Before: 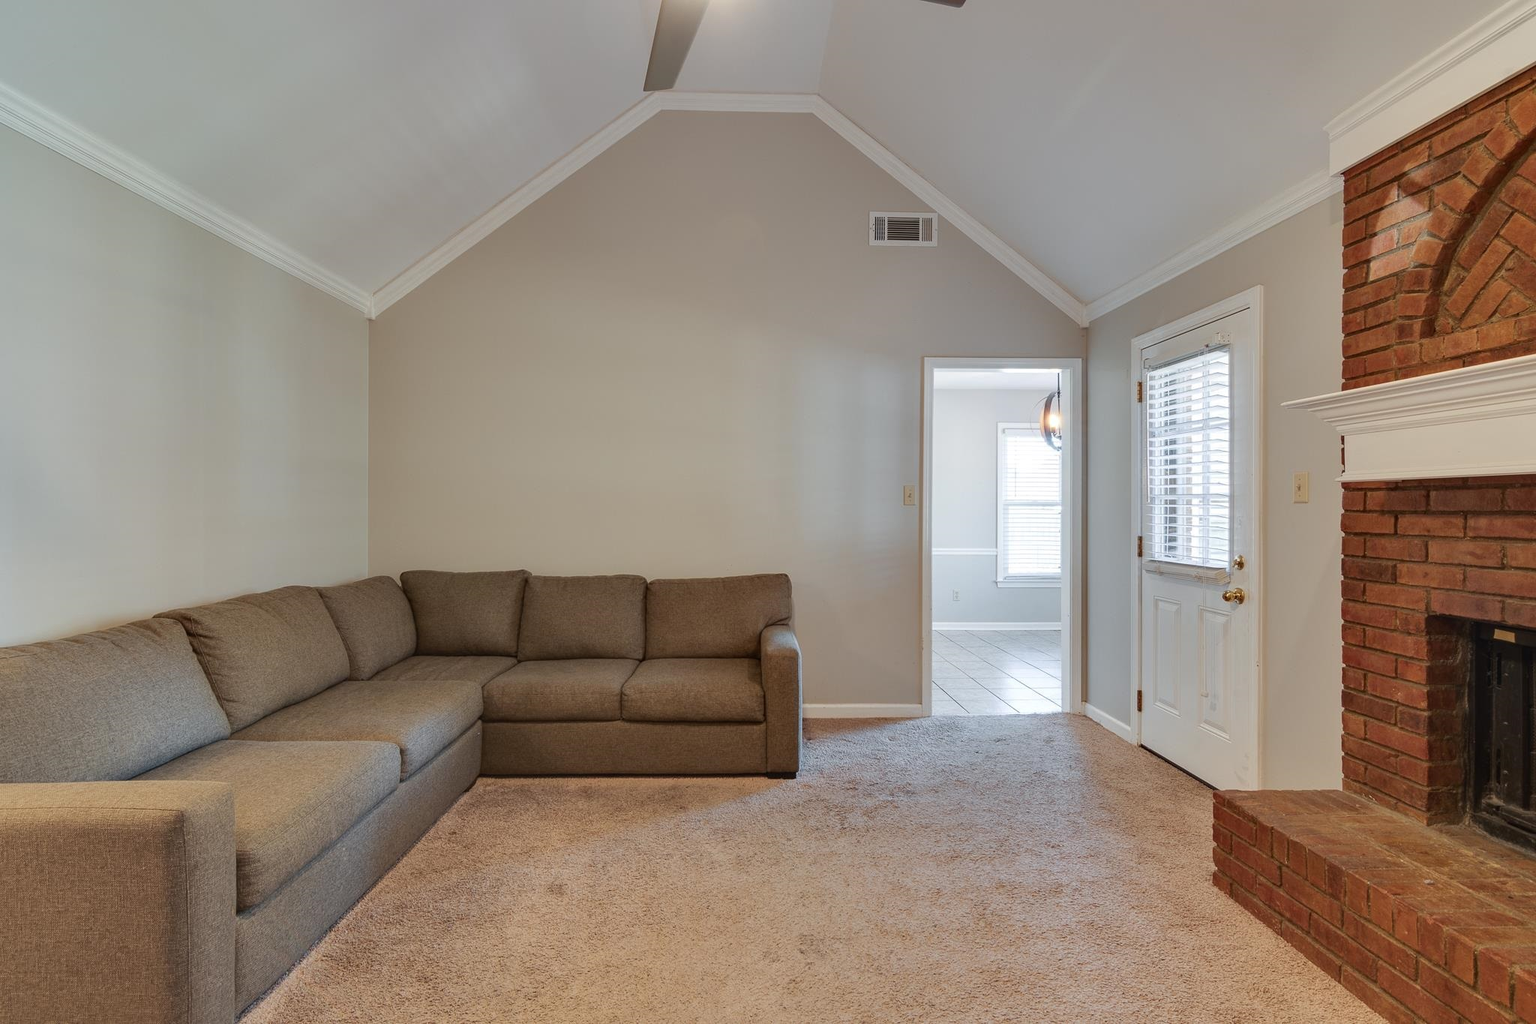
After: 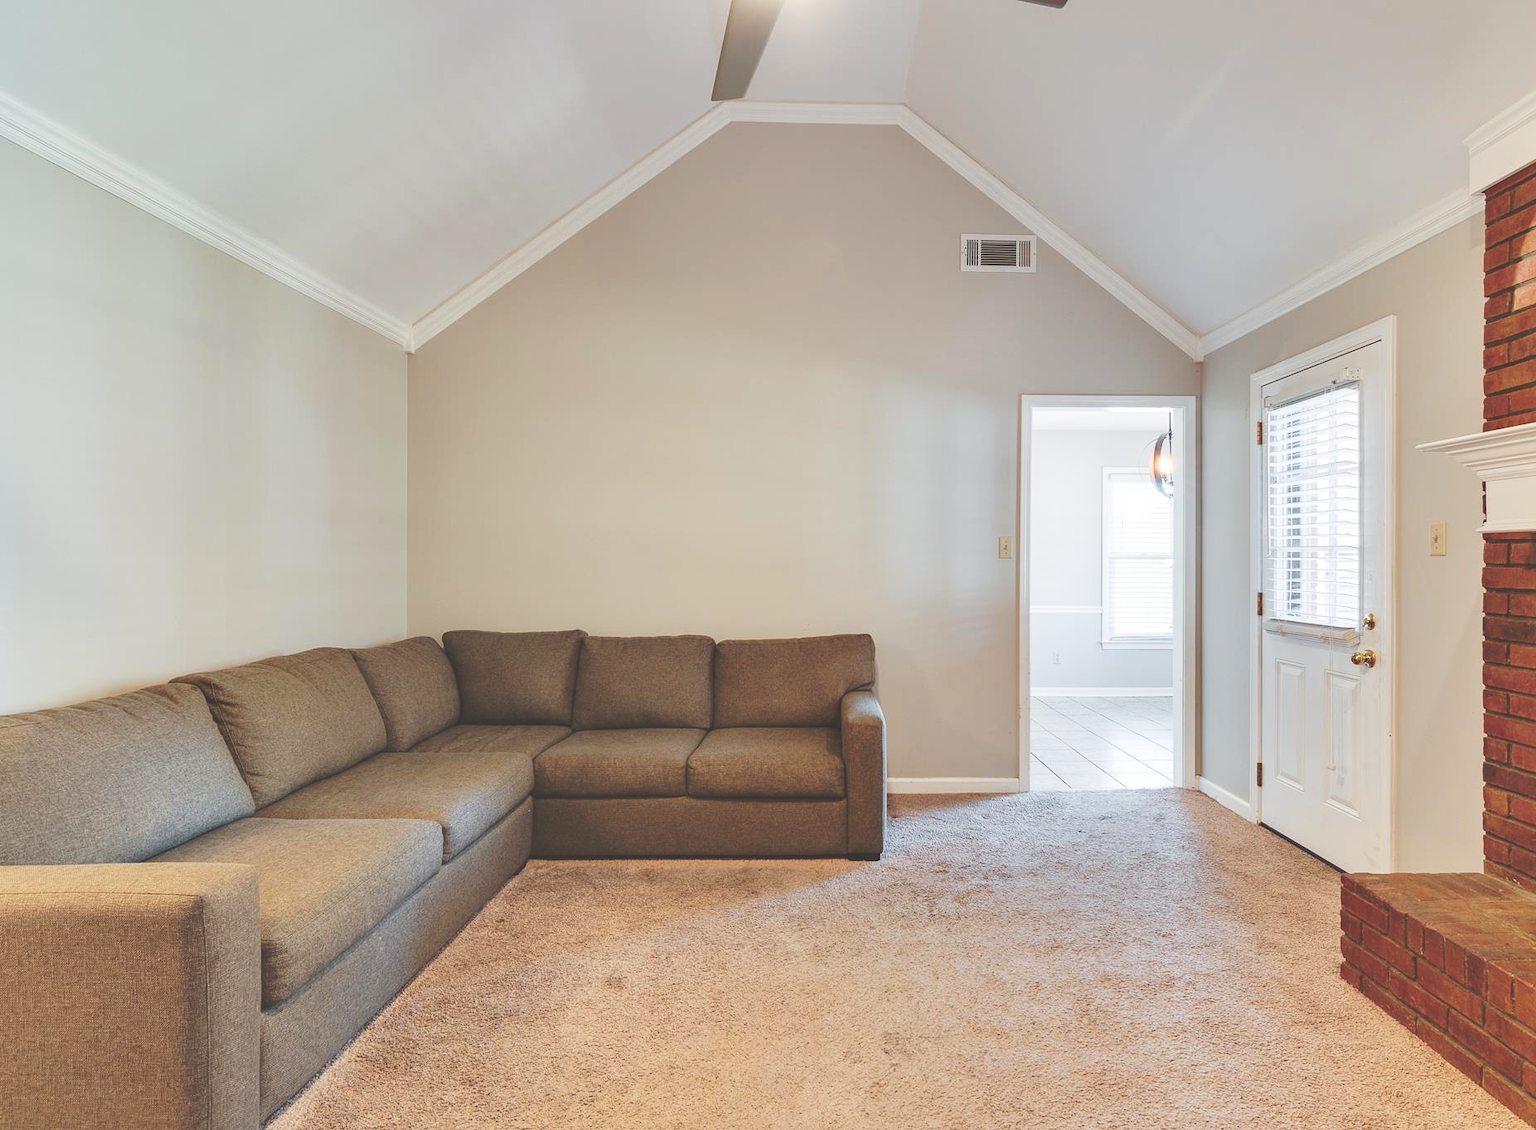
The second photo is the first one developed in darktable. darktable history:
tone curve: curves: ch0 [(0, 0) (0.003, 0.203) (0.011, 0.203) (0.025, 0.21) (0.044, 0.22) (0.069, 0.231) (0.1, 0.243) (0.136, 0.255) (0.177, 0.277) (0.224, 0.305) (0.277, 0.346) (0.335, 0.412) (0.399, 0.492) (0.468, 0.571) (0.543, 0.658) (0.623, 0.75) (0.709, 0.837) (0.801, 0.905) (0.898, 0.955) (1, 1)], preserve colors none
crop: right 9.478%, bottom 0.031%
